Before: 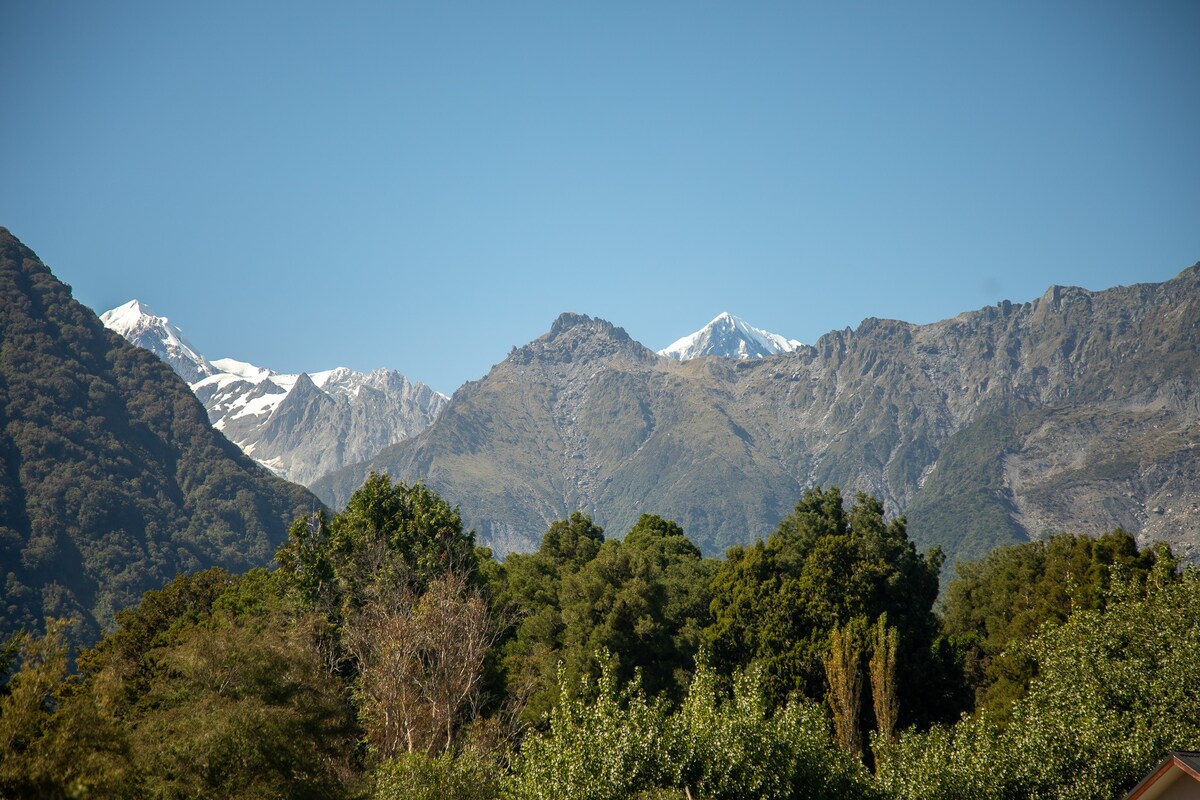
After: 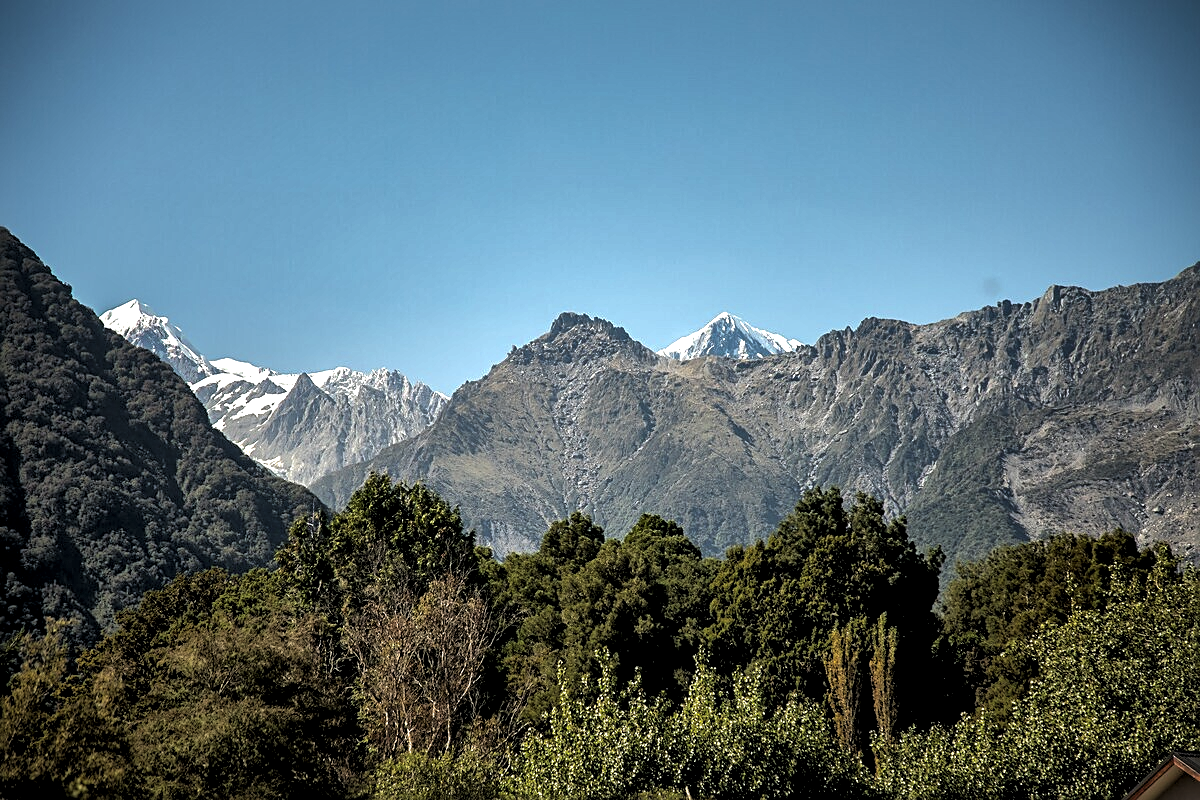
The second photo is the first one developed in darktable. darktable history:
local contrast: mode bilateral grid, contrast 25, coarseness 61, detail 151%, midtone range 0.2
sharpen: on, module defaults
levels: levels [0.129, 0.519, 0.867]
shadows and highlights: shadows 39.95, highlights -59.73
